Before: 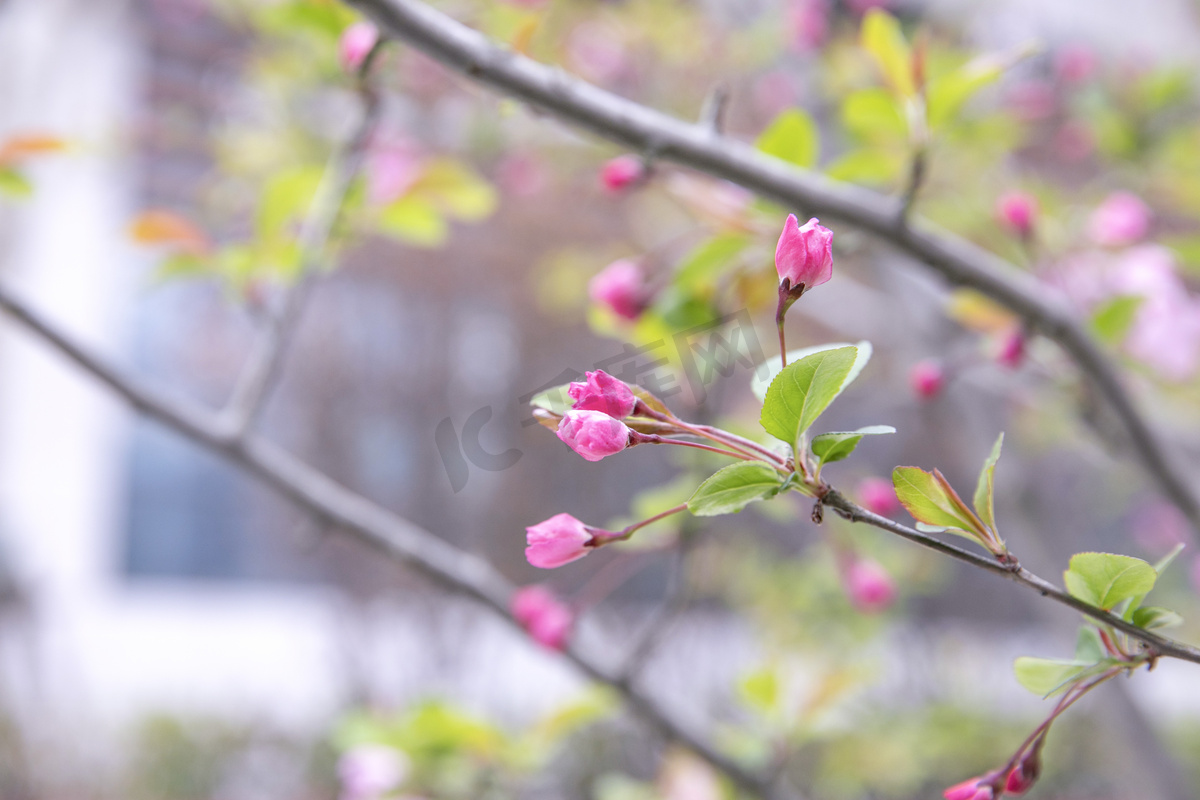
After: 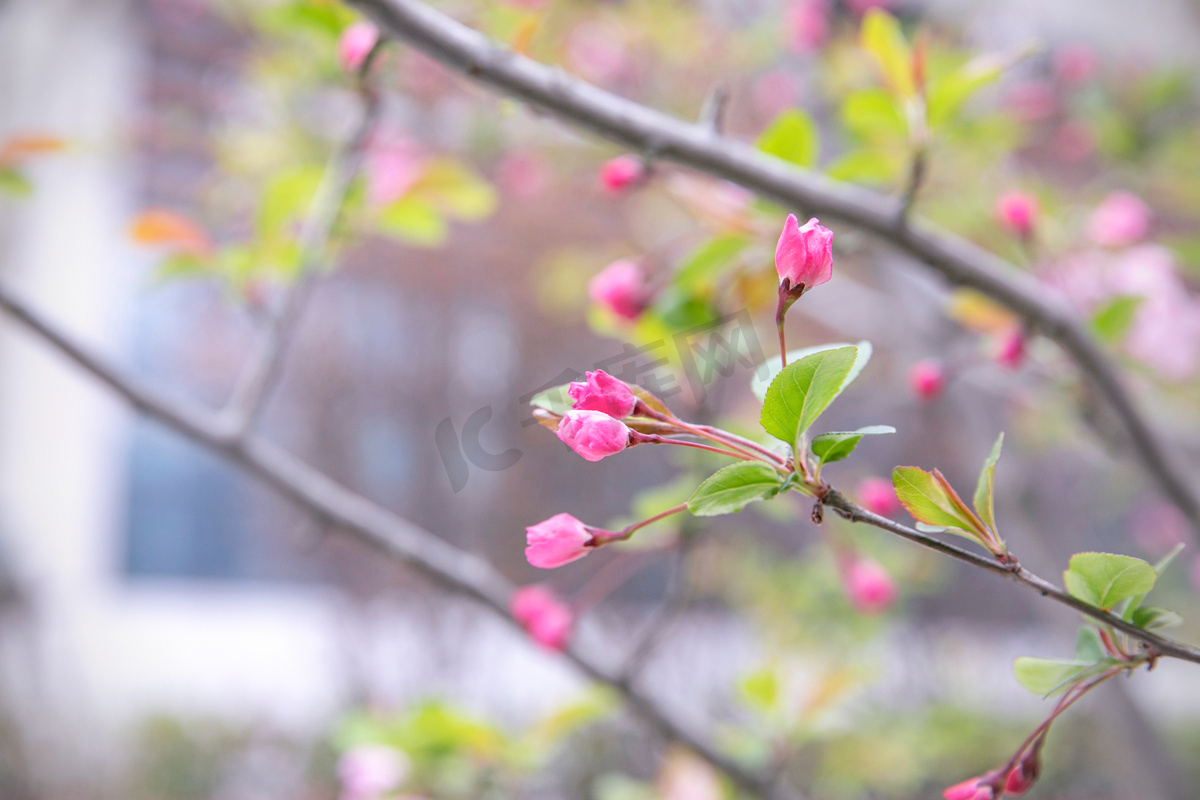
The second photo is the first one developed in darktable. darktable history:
vignetting: fall-off radius 60.92%
contrast equalizer: y [[0.5, 0.5, 0.468, 0.5, 0.5, 0.5], [0.5 ×6], [0.5 ×6], [0 ×6], [0 ×6]]
